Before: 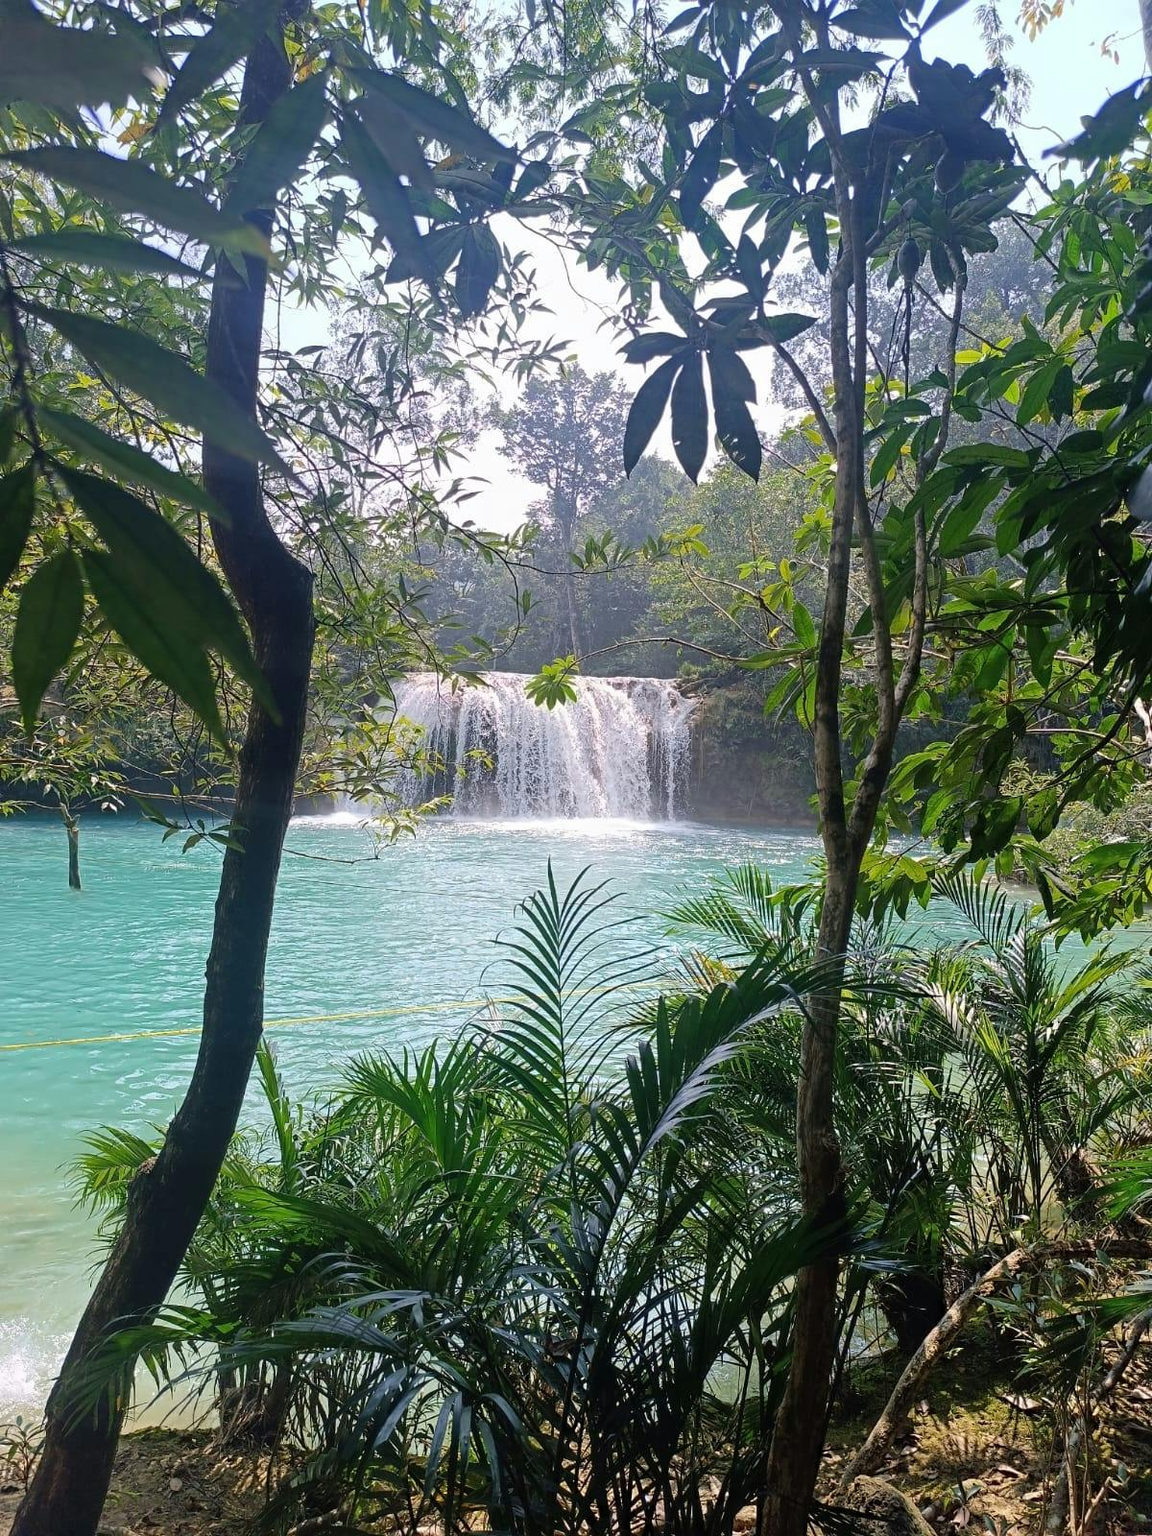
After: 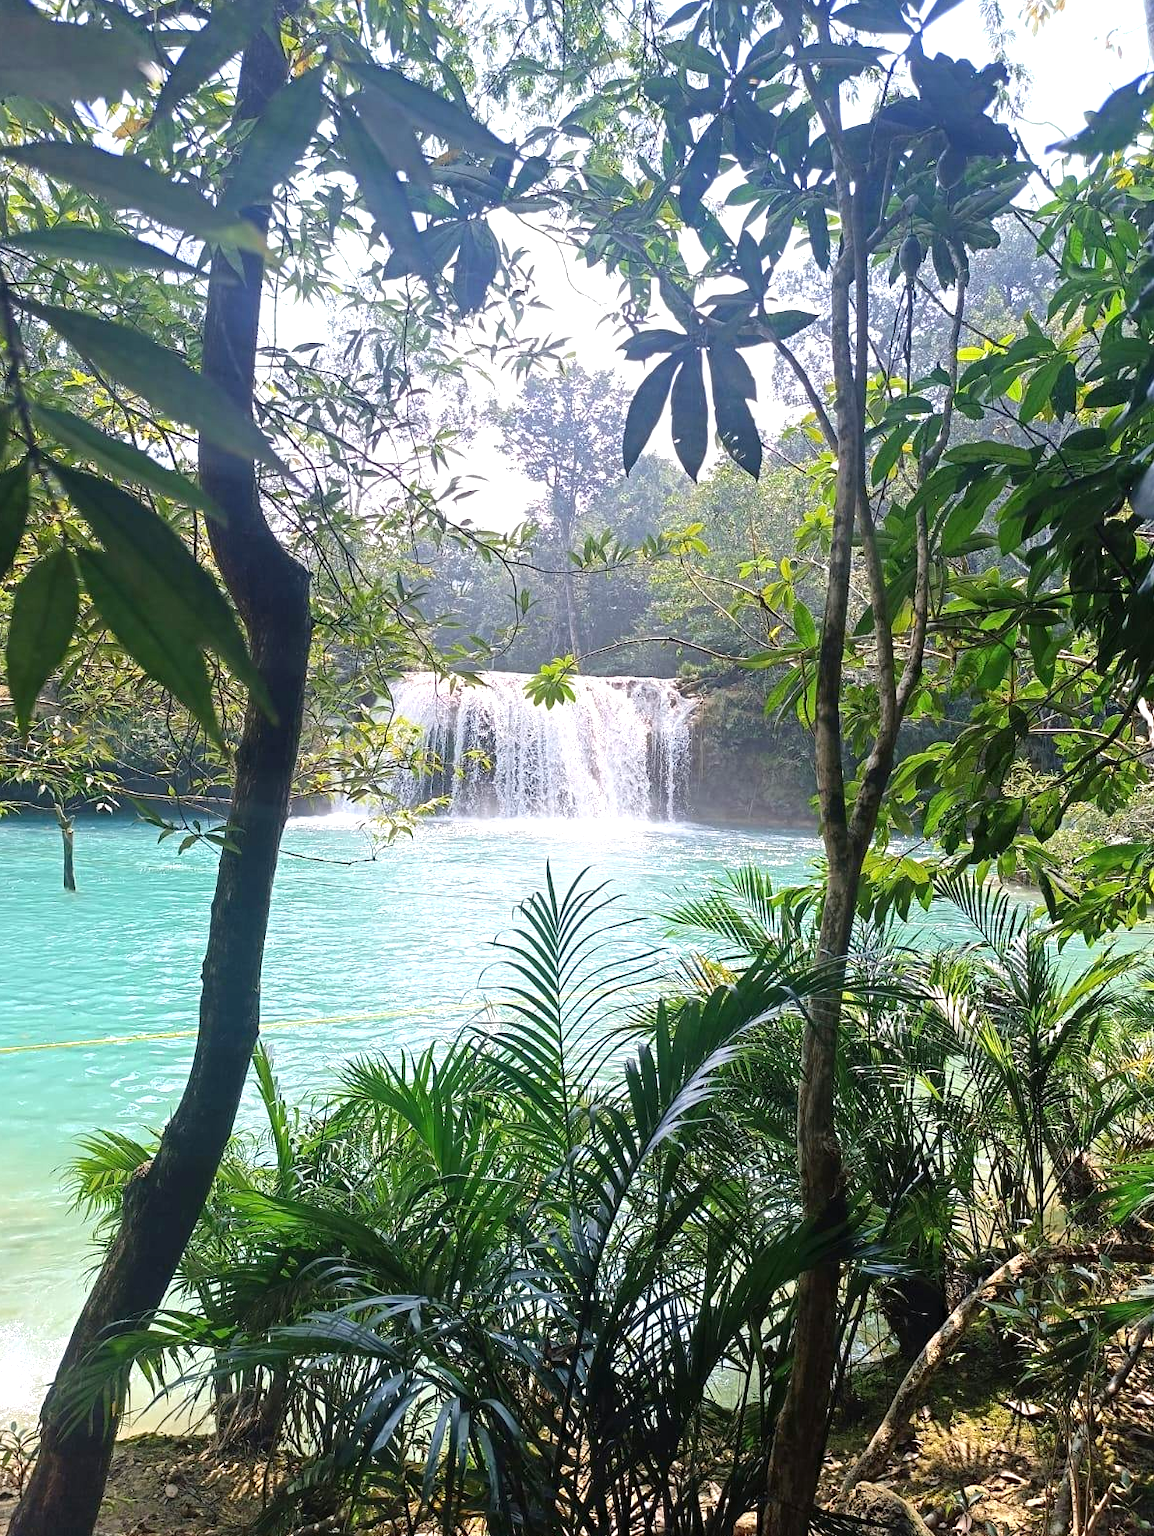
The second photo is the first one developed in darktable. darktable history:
crop and rotate: left 0.537%, top 0.398%, bottom 0.366%
exposure: black level correction 0, exposure 0.693 EV, compensate highlight preservation false
